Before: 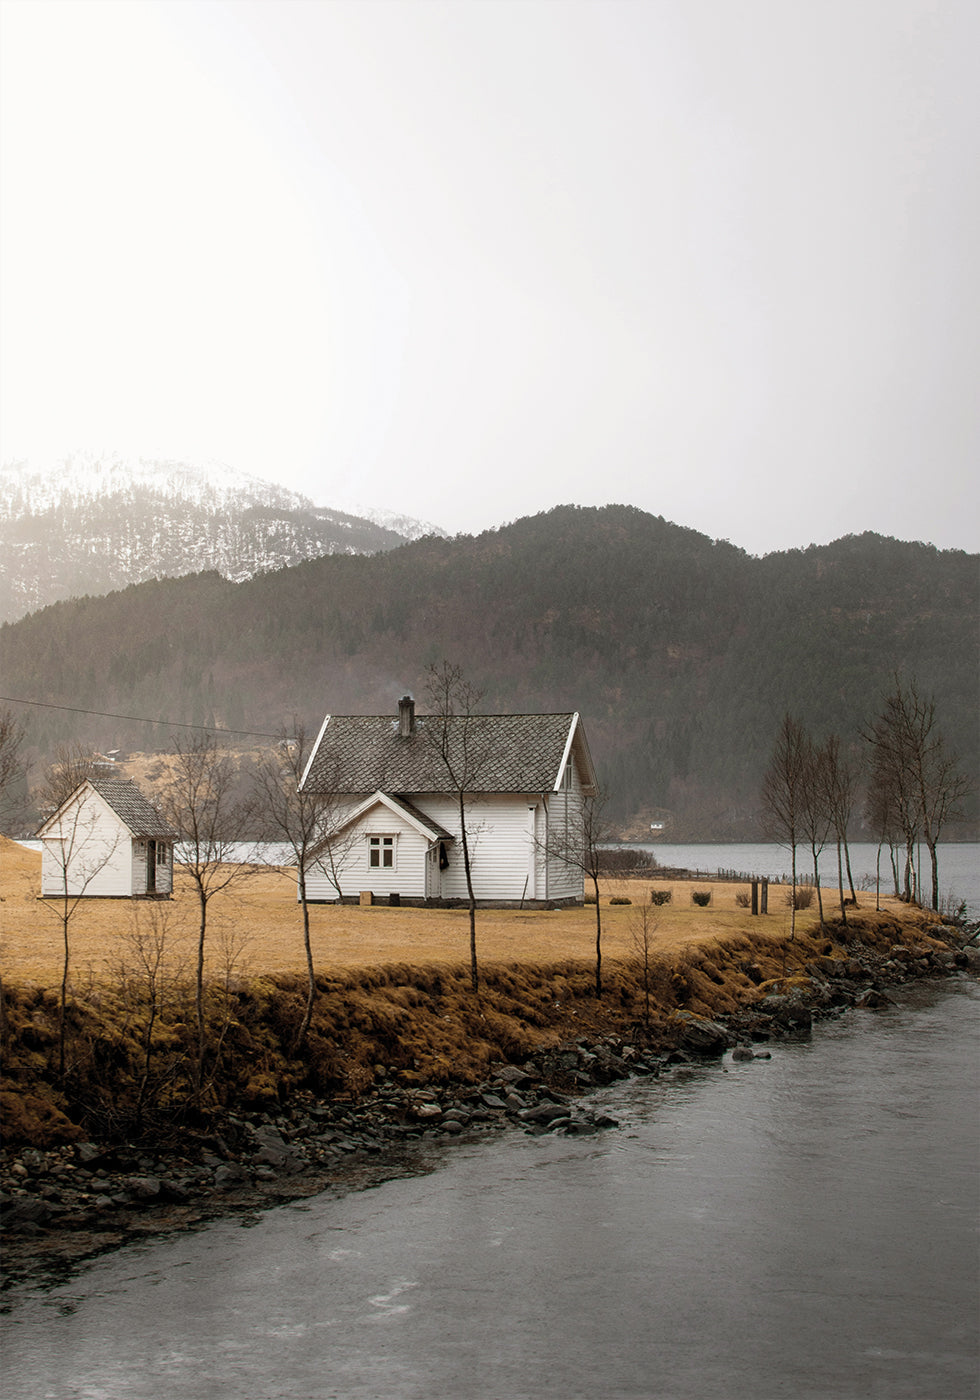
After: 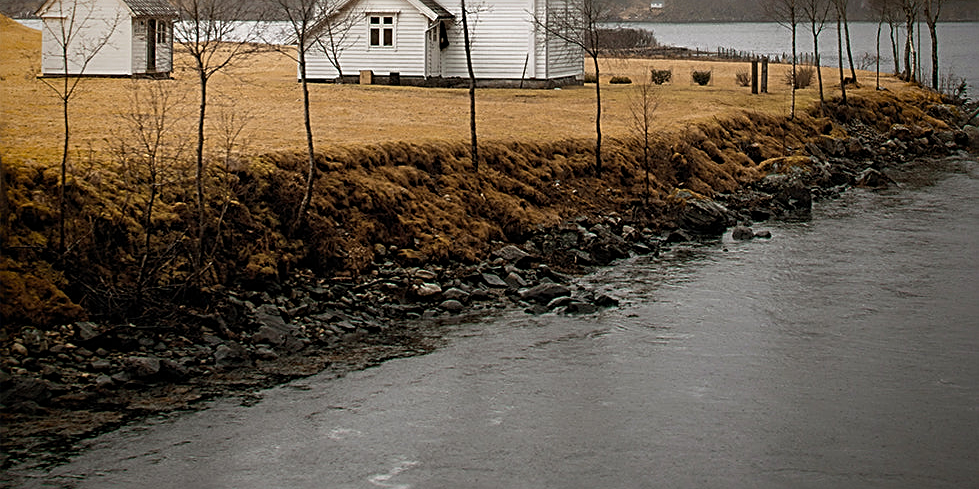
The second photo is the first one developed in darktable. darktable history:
crop and rotate: top 58.663%, bottom 6.382%
color balance rgb: perceptual saturation grading › global saturation 0.64%, global vibrance 14.41%
vignetting: fall-off start 67.06%, saturation 0.381, width/height ratio 1.018
sharpen: radius 2.609, amount 0.692
